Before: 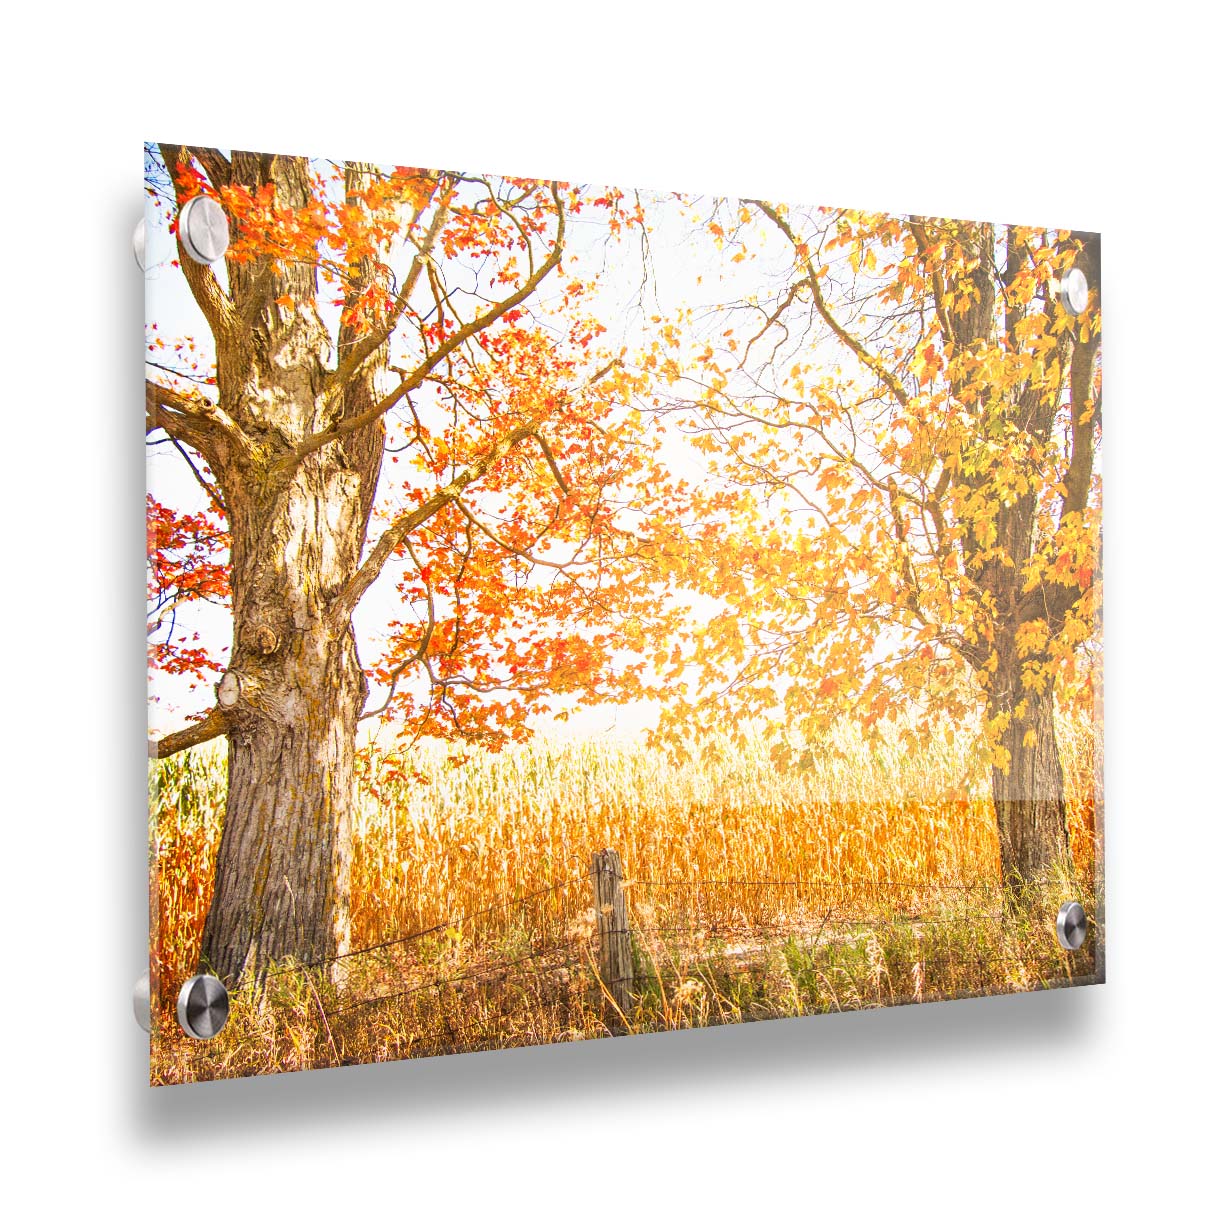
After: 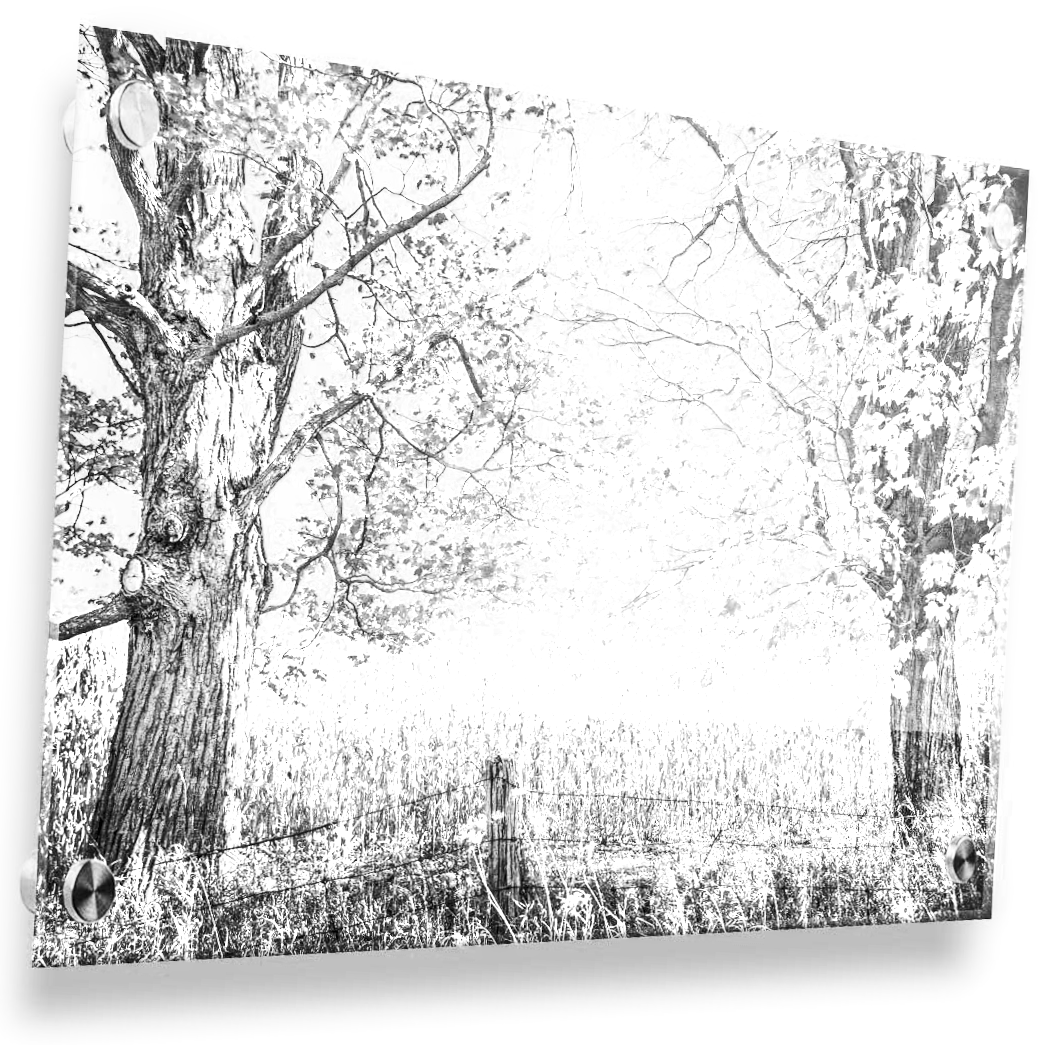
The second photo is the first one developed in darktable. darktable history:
color zones: curves: ch0 [(0.004, 0.305) (0.261, 0.623) (0.389, 0.399) (0.708, 0.571) (0.947, 0.34)]; ch1 [(0.025, 0.645) (0.229, 0.584) (0.326, 0.551) (0.484, 0.262) (0.757, 0.643)]
local contrast: detail 130%
monochrome: on, module defaults
contrast brightness saturation: contrast 0.39, brightness 0.1
crop and rotate: angle -3.27°, left 5.211%, top 5.211%, right 4.607%, bottom 4.607%
